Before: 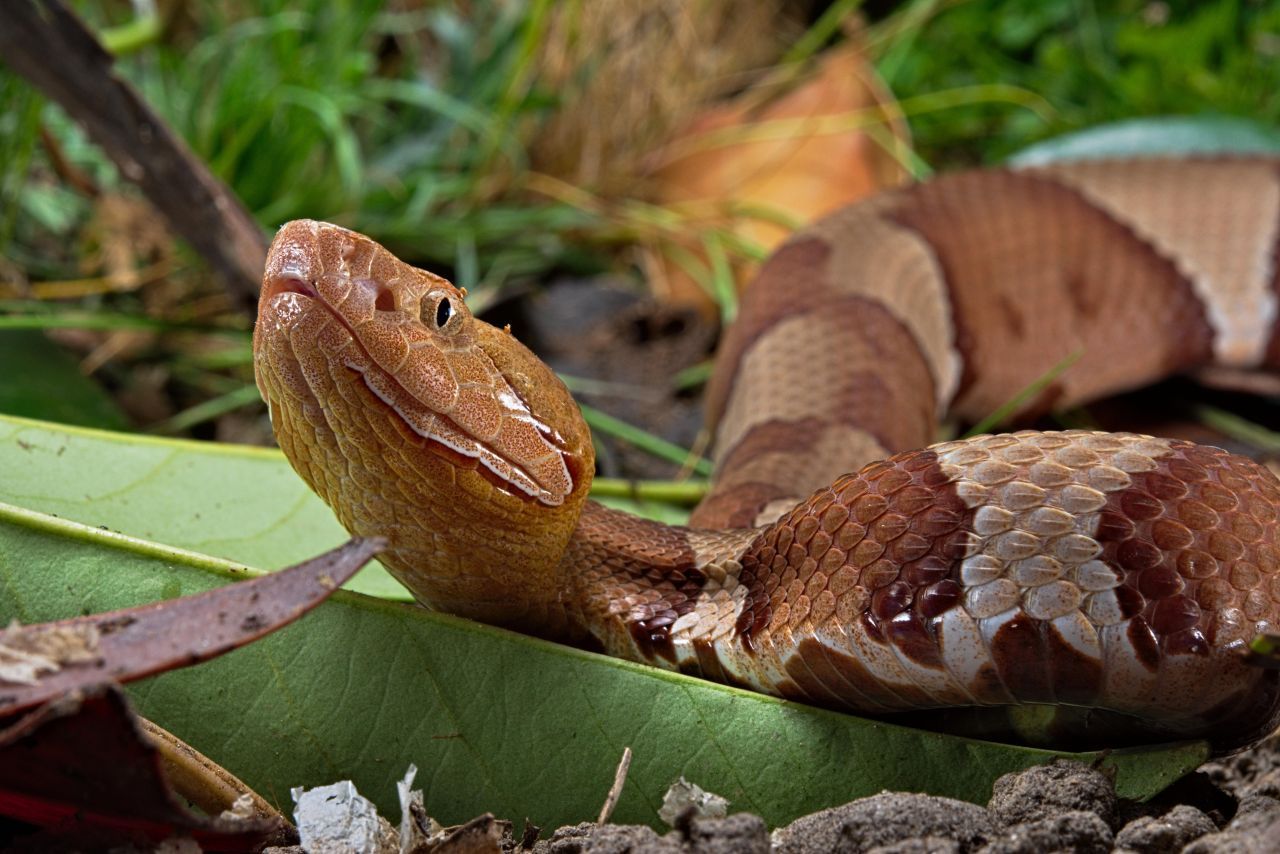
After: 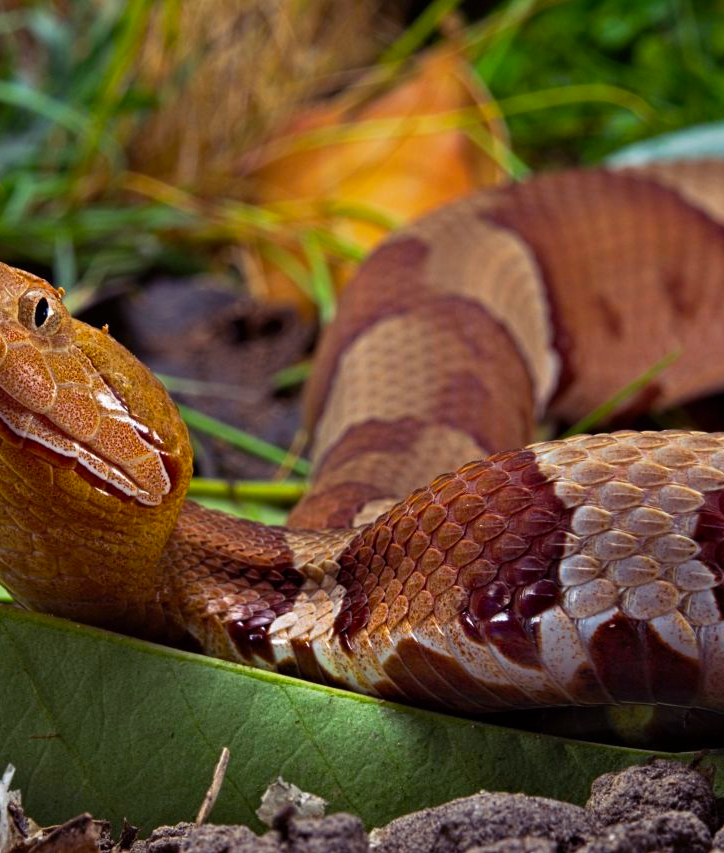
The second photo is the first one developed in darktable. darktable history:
color balance rgb: shadows lift › luminance -21.568%, shadows lift › chroma 8.818%, shadows lift › hue 285.71°, linear chroma grading › global chroma 0.539%, perceptual saturation grading › global saturation 31.198%
crop: left 31.467%, top 0.007%, right 11.899%
exposure: compensate highlight preservation false
